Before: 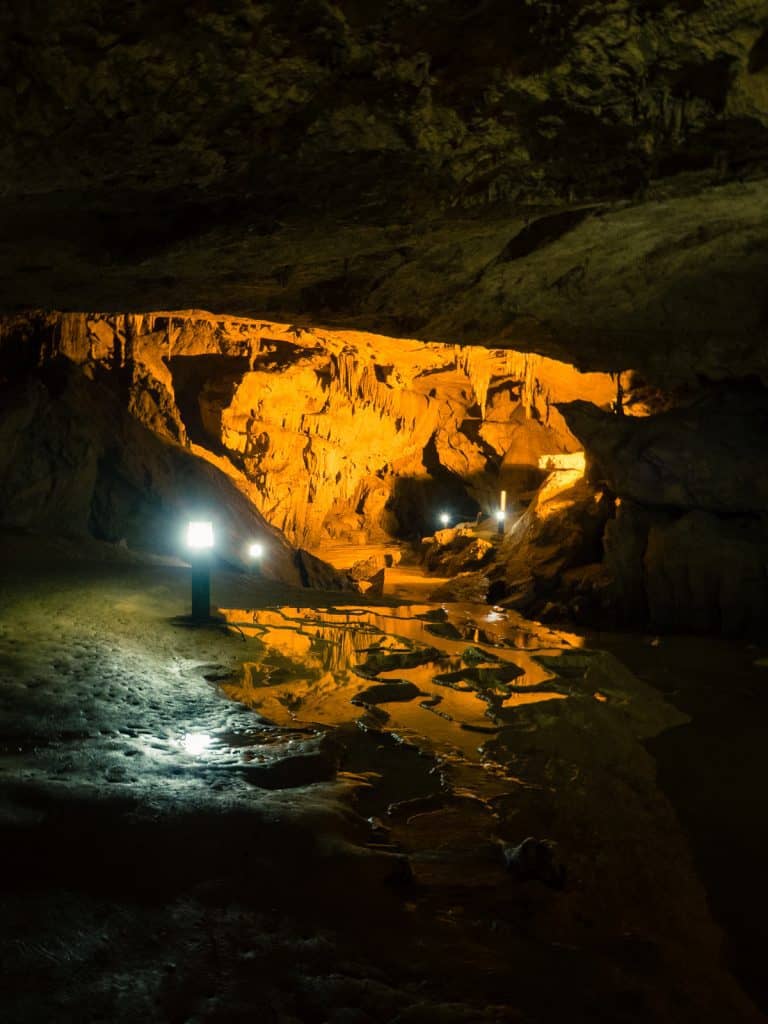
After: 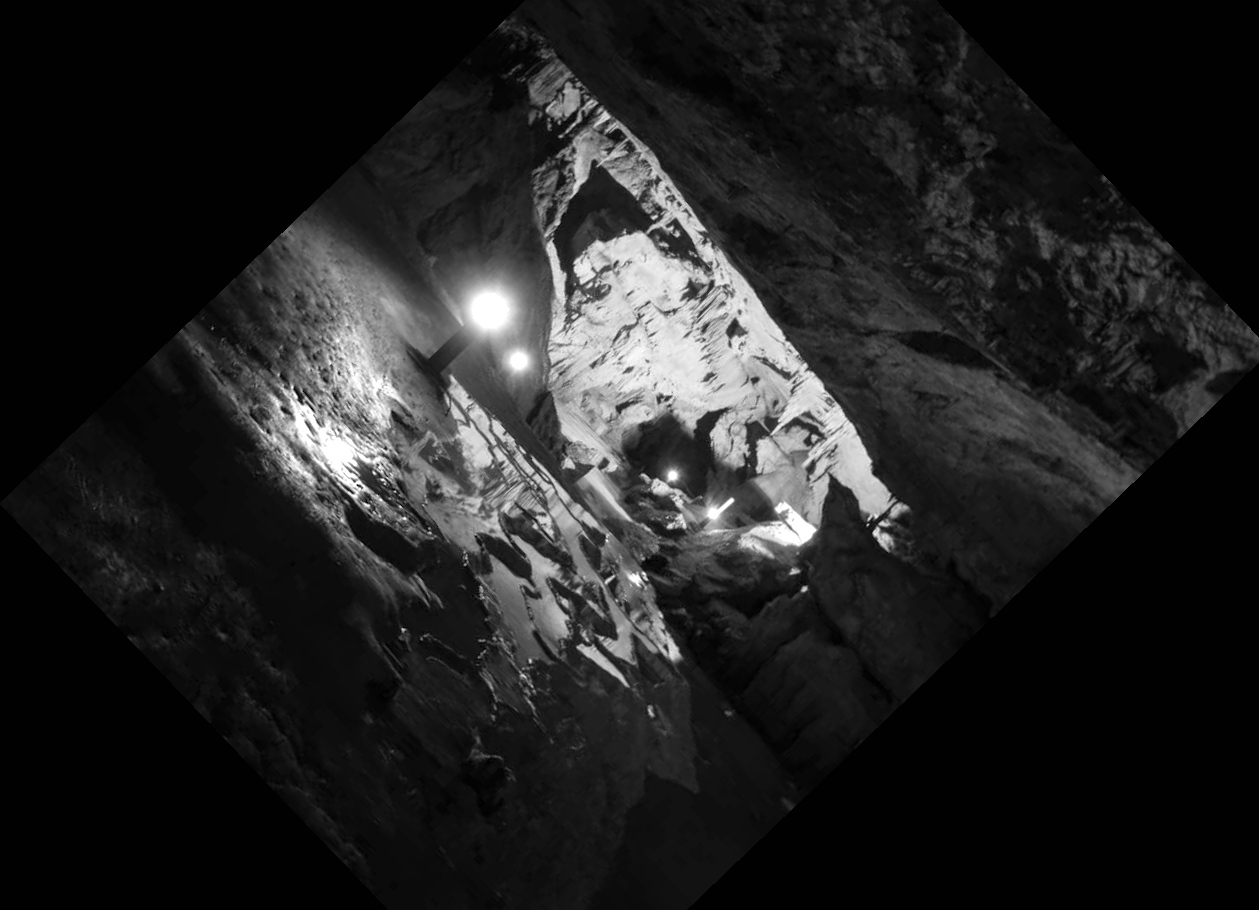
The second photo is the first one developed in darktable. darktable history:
exposure: black level correction 0, exposure 0.7 EV, compensate exposure bias true, compensate highlight preservation false
monochrome: on, module defaults
crop and rotate: angle -46.26°, top 16.234%, right 0.912%, bottom 11.704%
